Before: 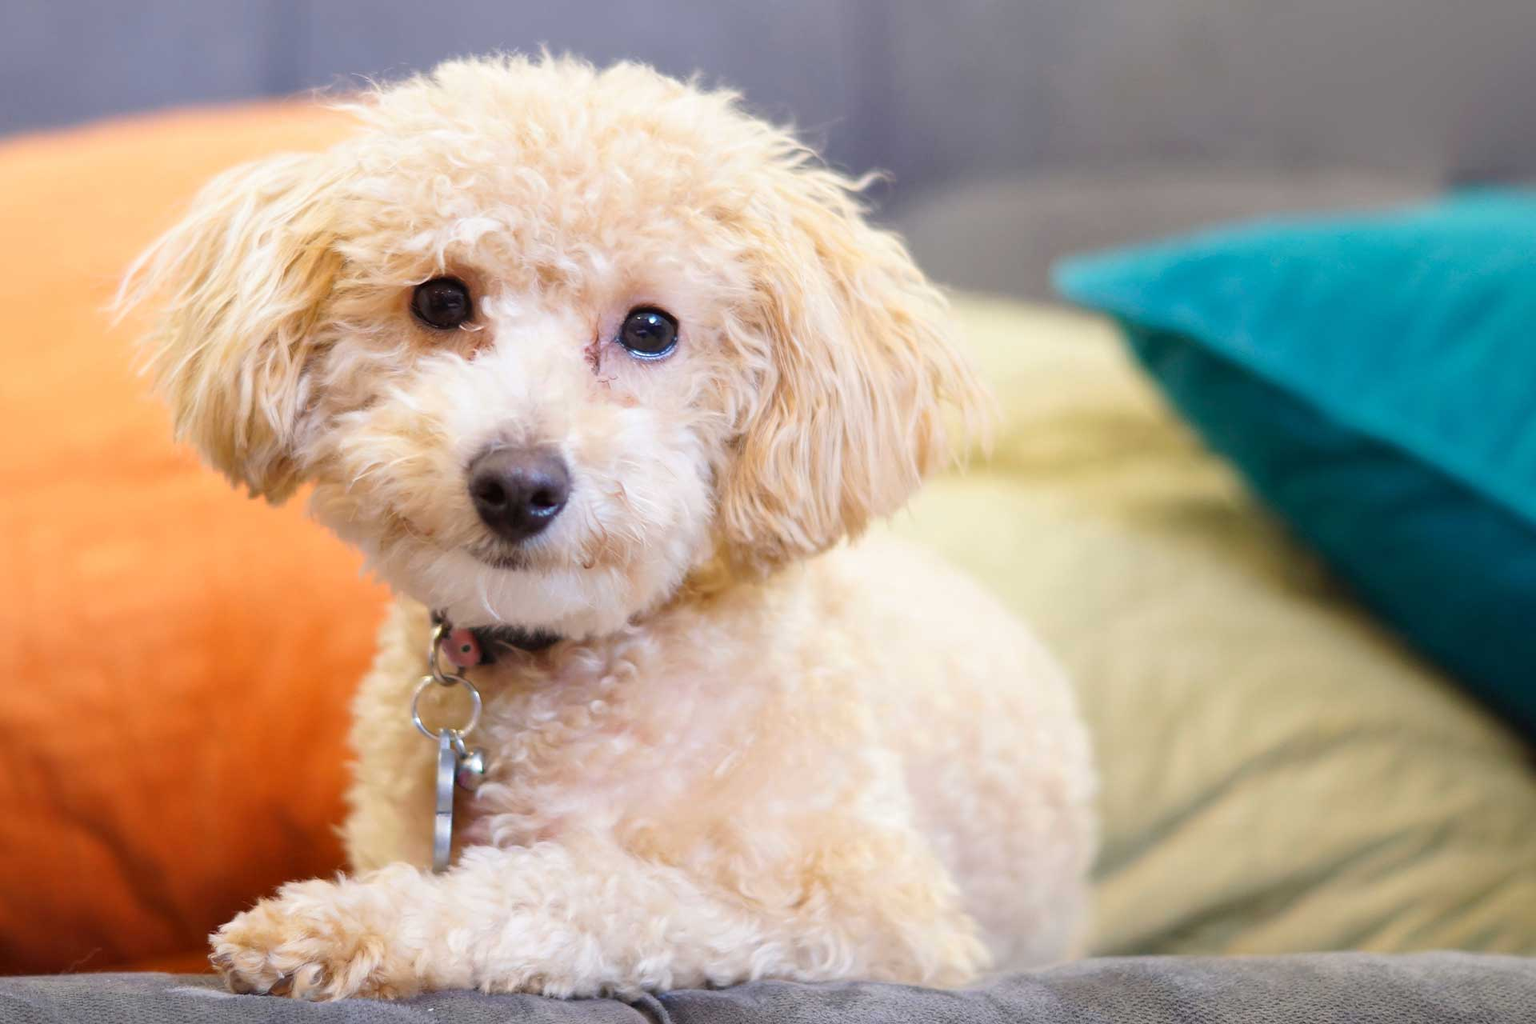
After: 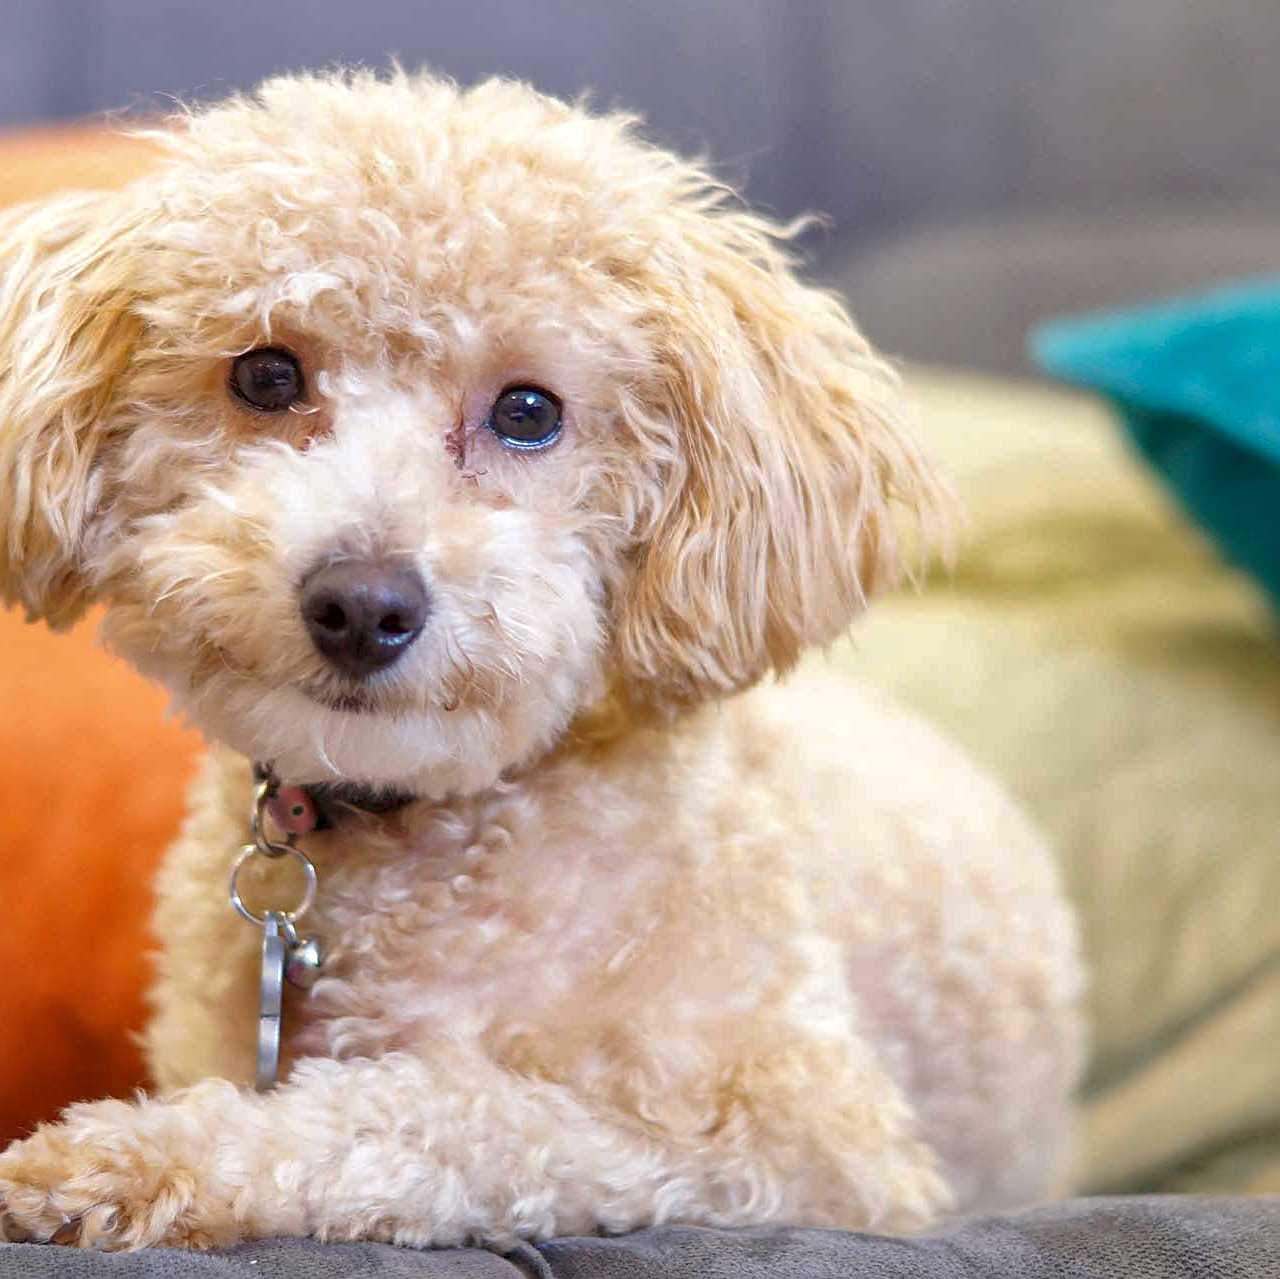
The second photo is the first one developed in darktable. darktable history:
local contrast: detail 130%
sharpen: on, module defaults
shadows and highlights: on, module defaults
crop and rotate: left 14.879%, right 18.413%
